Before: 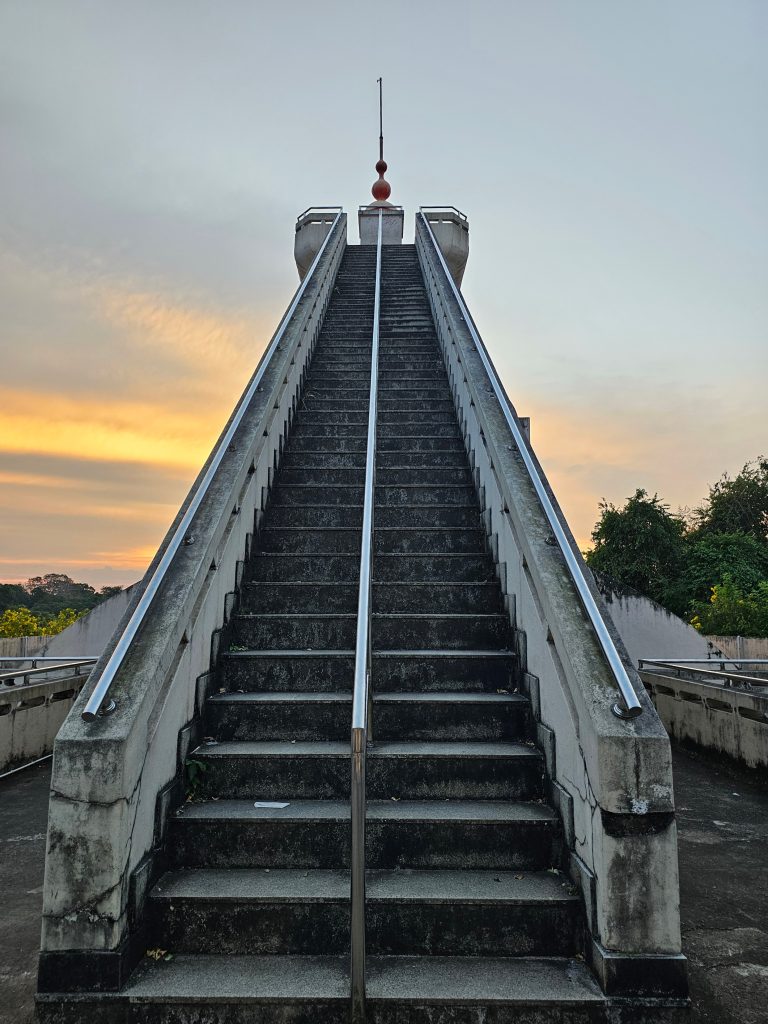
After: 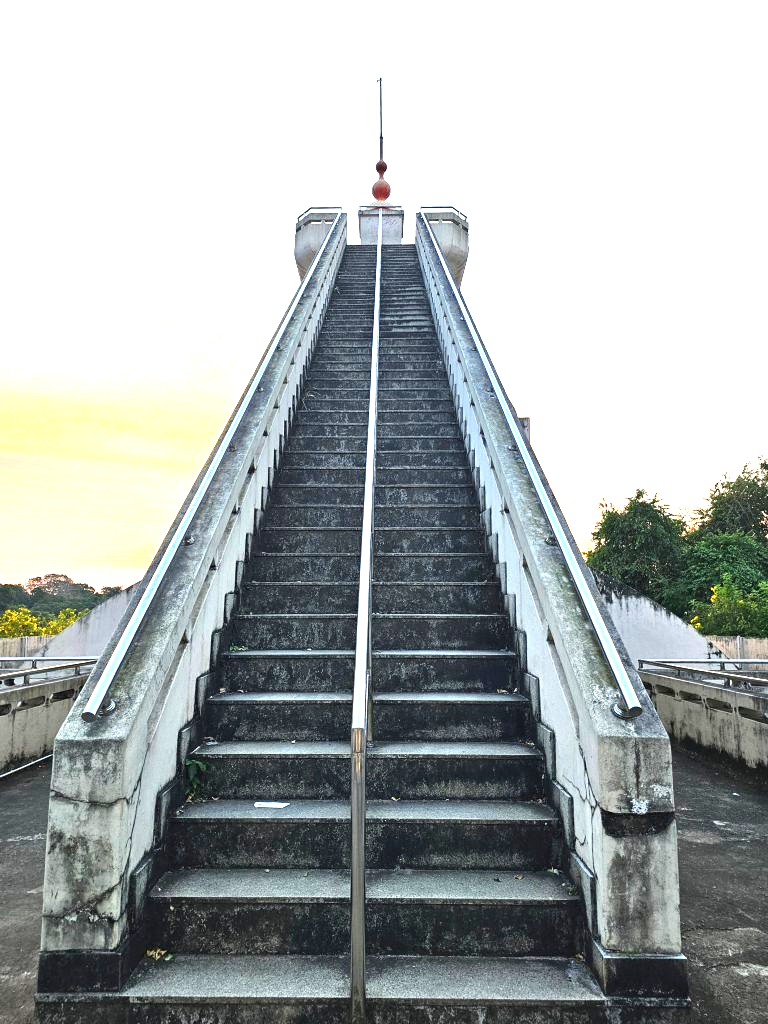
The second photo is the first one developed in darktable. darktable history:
exposure: black level correction 0, exposure 1.739 EV, compensate highlight preservation false
